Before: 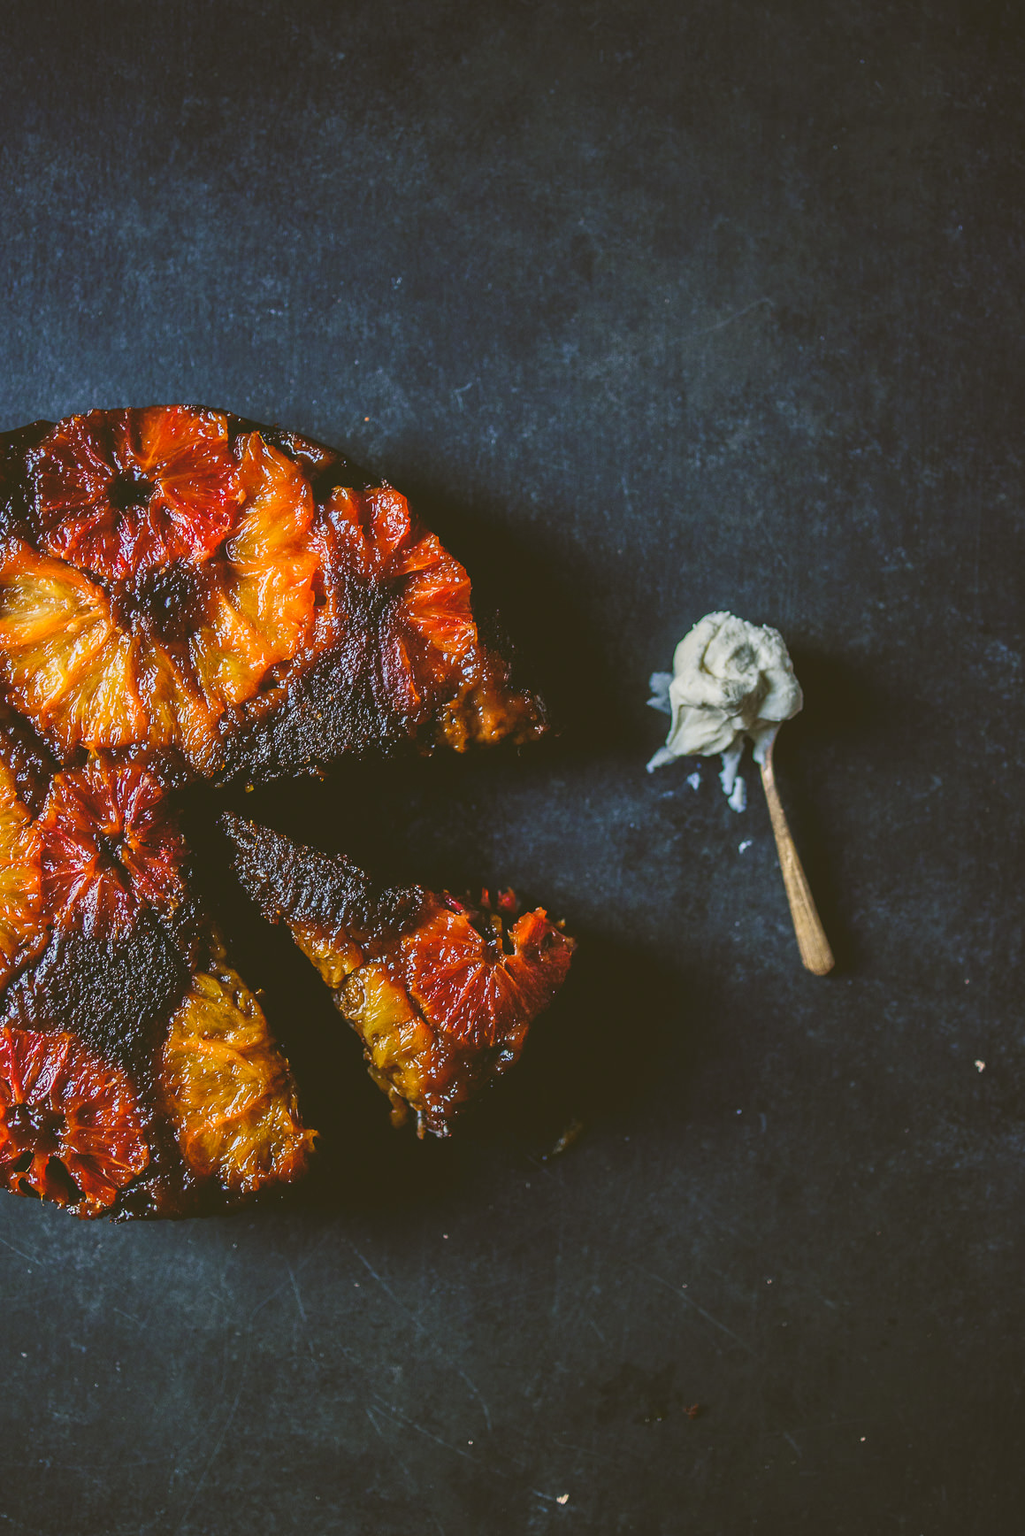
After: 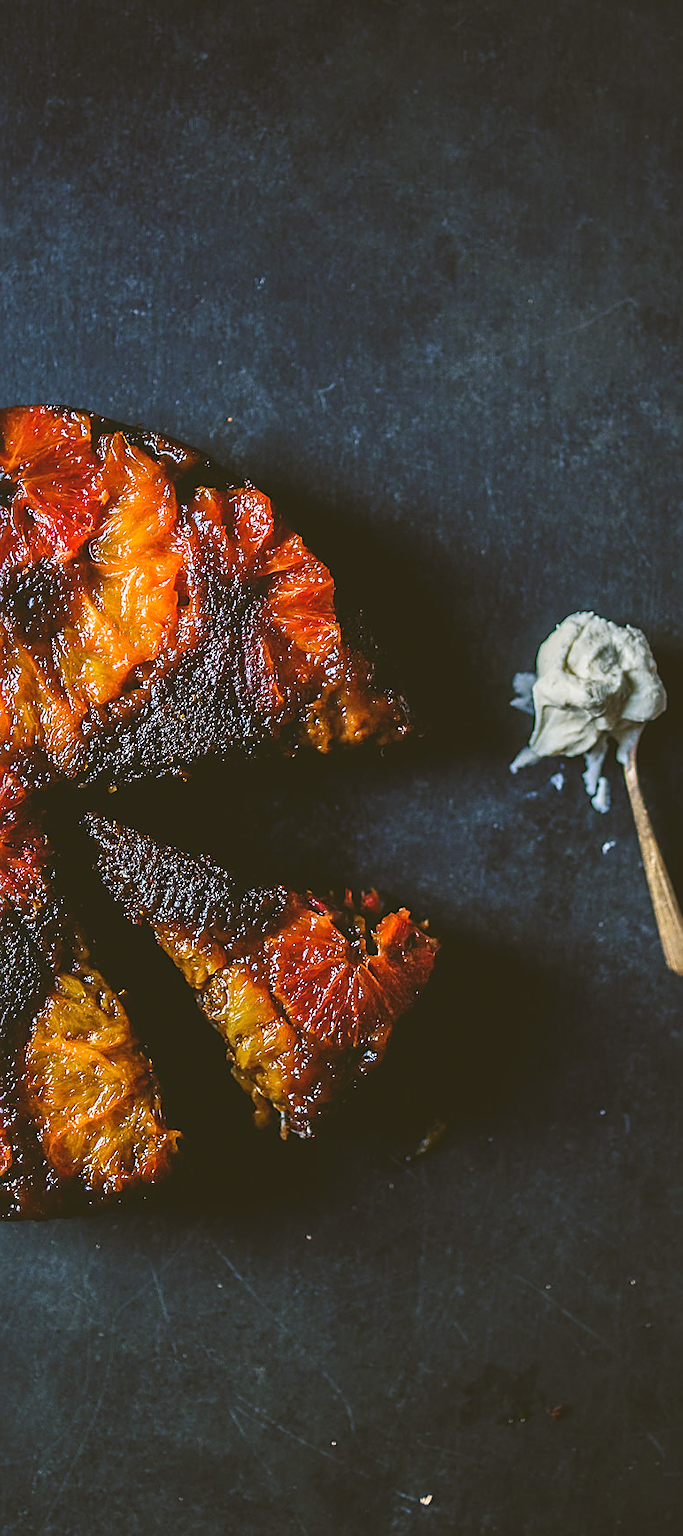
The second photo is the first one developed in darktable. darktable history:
sharpen: on, module defaults
color balance rgb: shadows lift › luminance -10%, highlights gain › luminance 10%, saturation formula JzAzBz (2021)
crop and rotate: left 13.409%, right 19.924%
